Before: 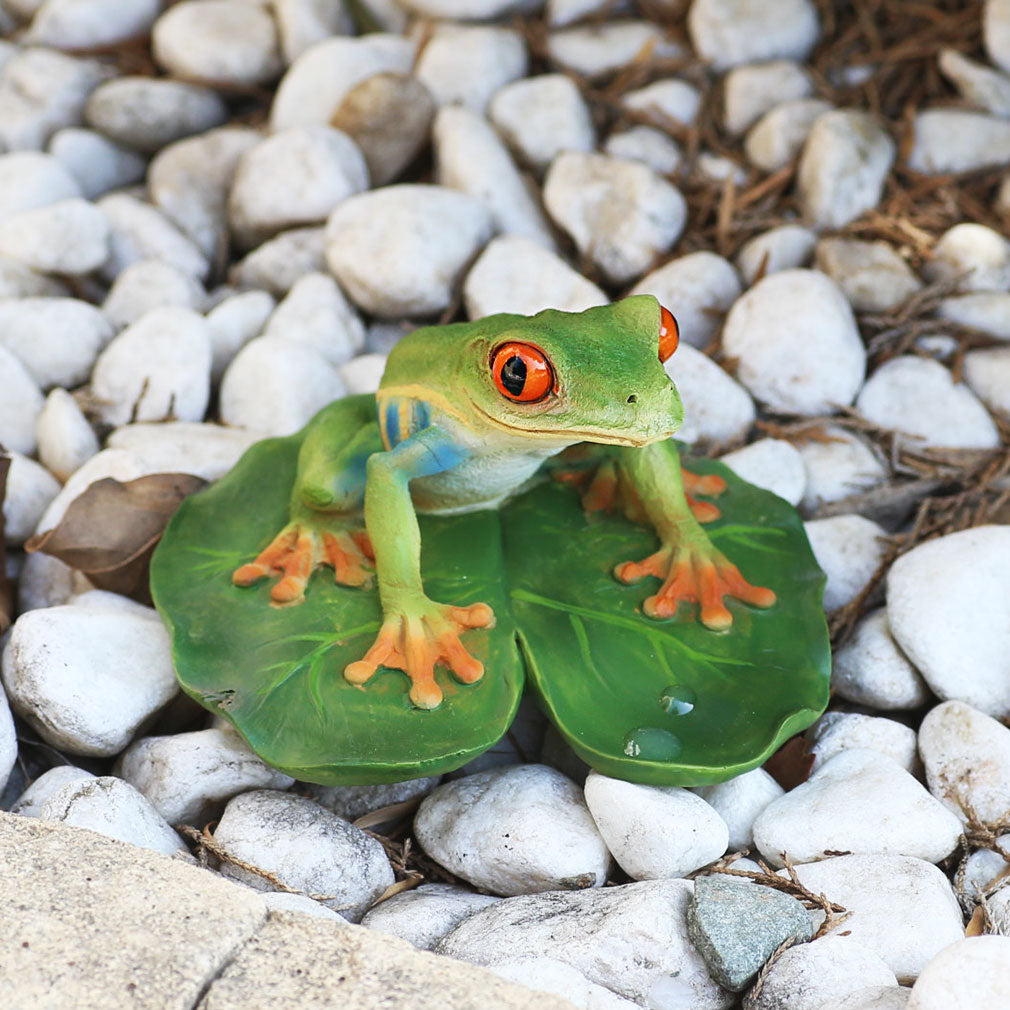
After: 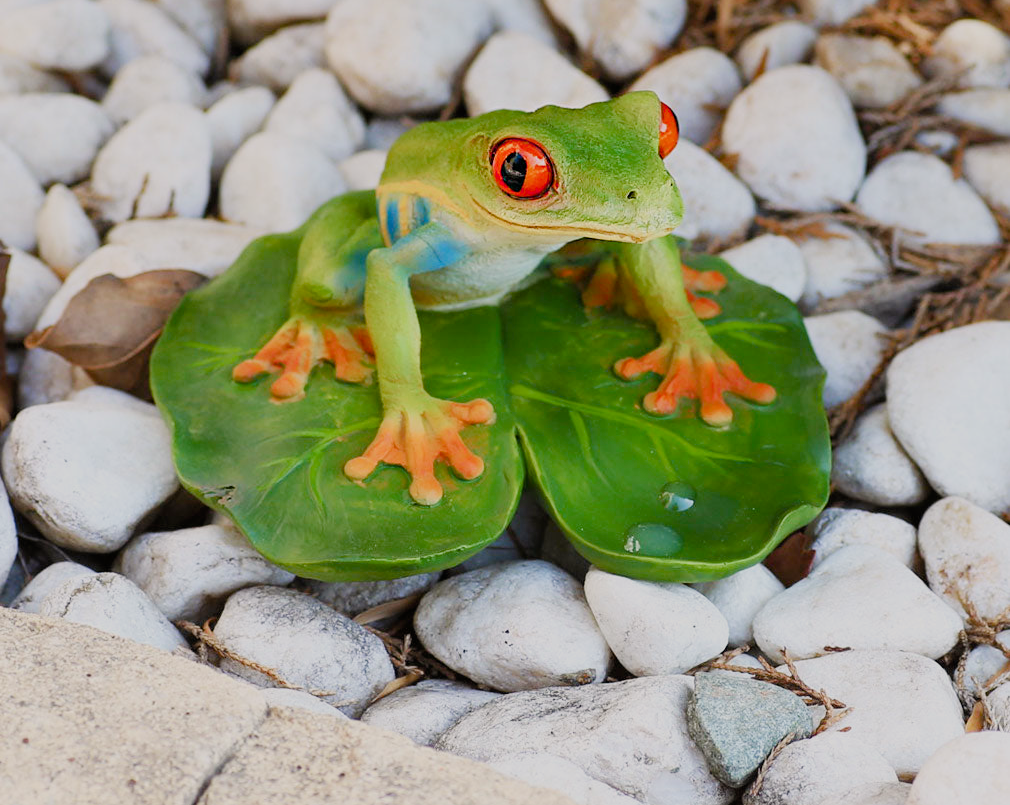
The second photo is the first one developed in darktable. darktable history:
color balance rgb: shadows lift › chroma 1.049%, shadows lift › hue 29.2°, highlights gain › luminance 6.923%, highlights gain › chroma 0.968%, highlights gain › hue 49.76°, perceptual saturation grading › global saturation 20%, perceptual saturation grading › highlights -25.739%, perceptual saturation grading › shadows 49.965%, hue shift -3.29°, contrast -21.422%
filmic rgb: black relative exposure -11.85 EV, white relative exposure 5.46 EV, hardness 4.5, latitude 49.02%, contrast 1.142, iterations of high-quality reconstruction 0
exposure: compensate highlight preservation false
crop and rotate: top 20.278%
